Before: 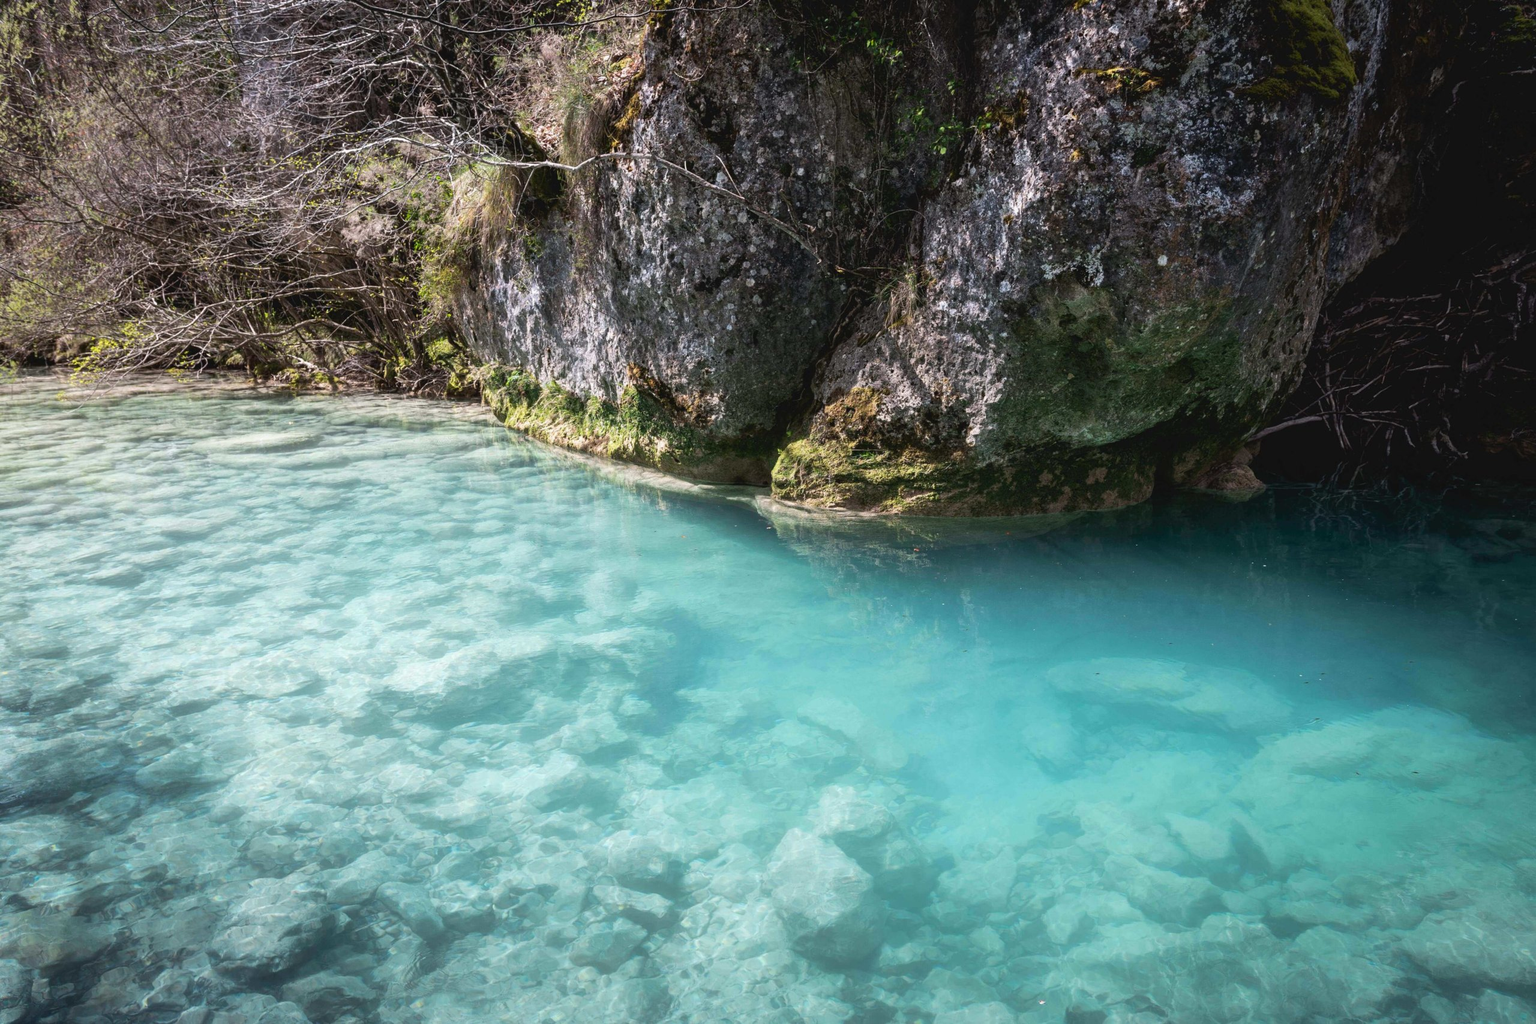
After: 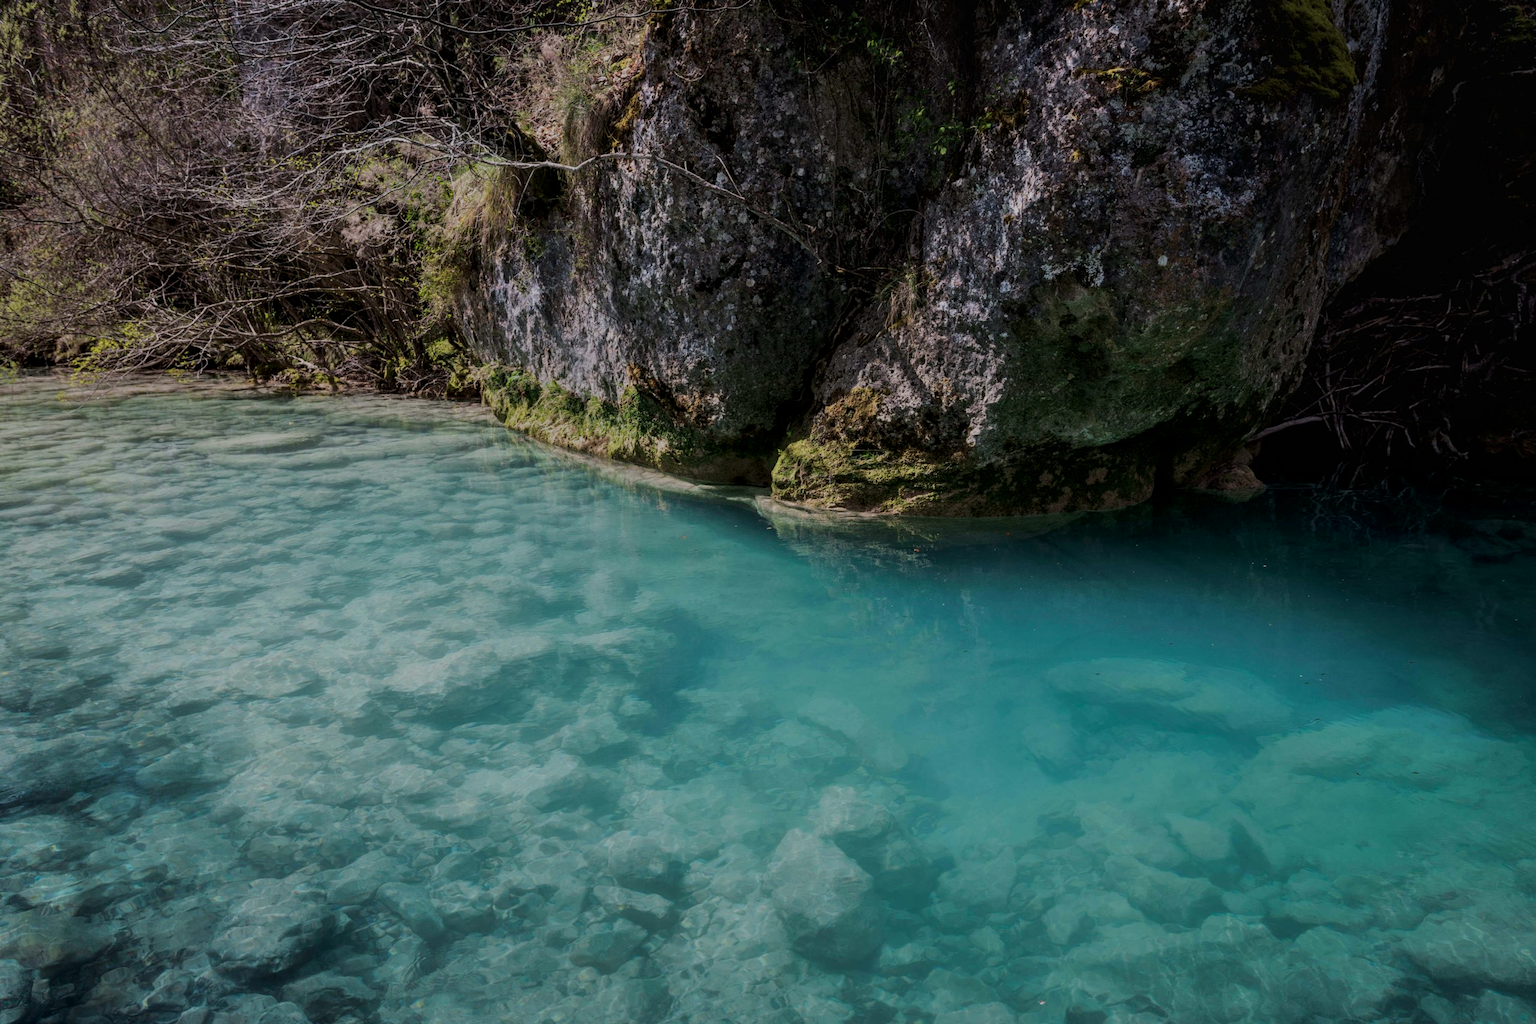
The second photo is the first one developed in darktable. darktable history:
velvia: on, module defaults
exposure: black level correction 0, exposure 0.6 EV, compensate exposure bias true, compensate highlight preservation false
local contrast: on, module defaults
tone equalizer: -8 EV -2 EV, -7 EV -2 EV, -6 EV -2 EV, -5 EV -2 EV, -4 EV -2 EV, -3 EV -2 EV, -2 EV -2 EV, -1 EV -1.63 EV, +0 EV -2 EV
